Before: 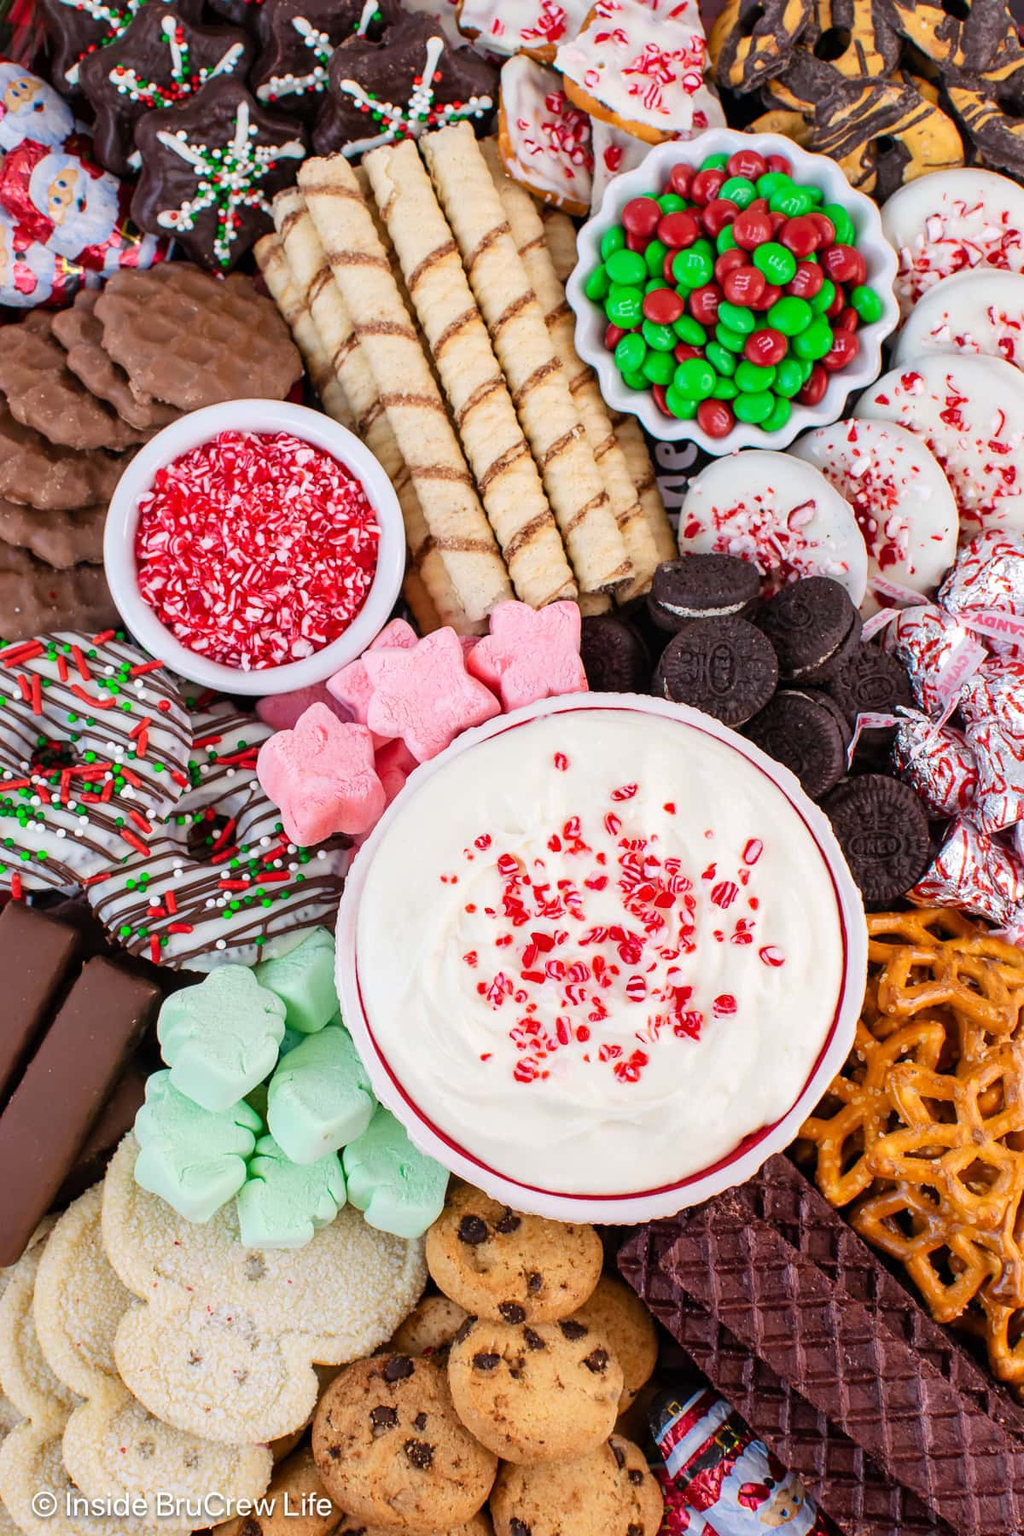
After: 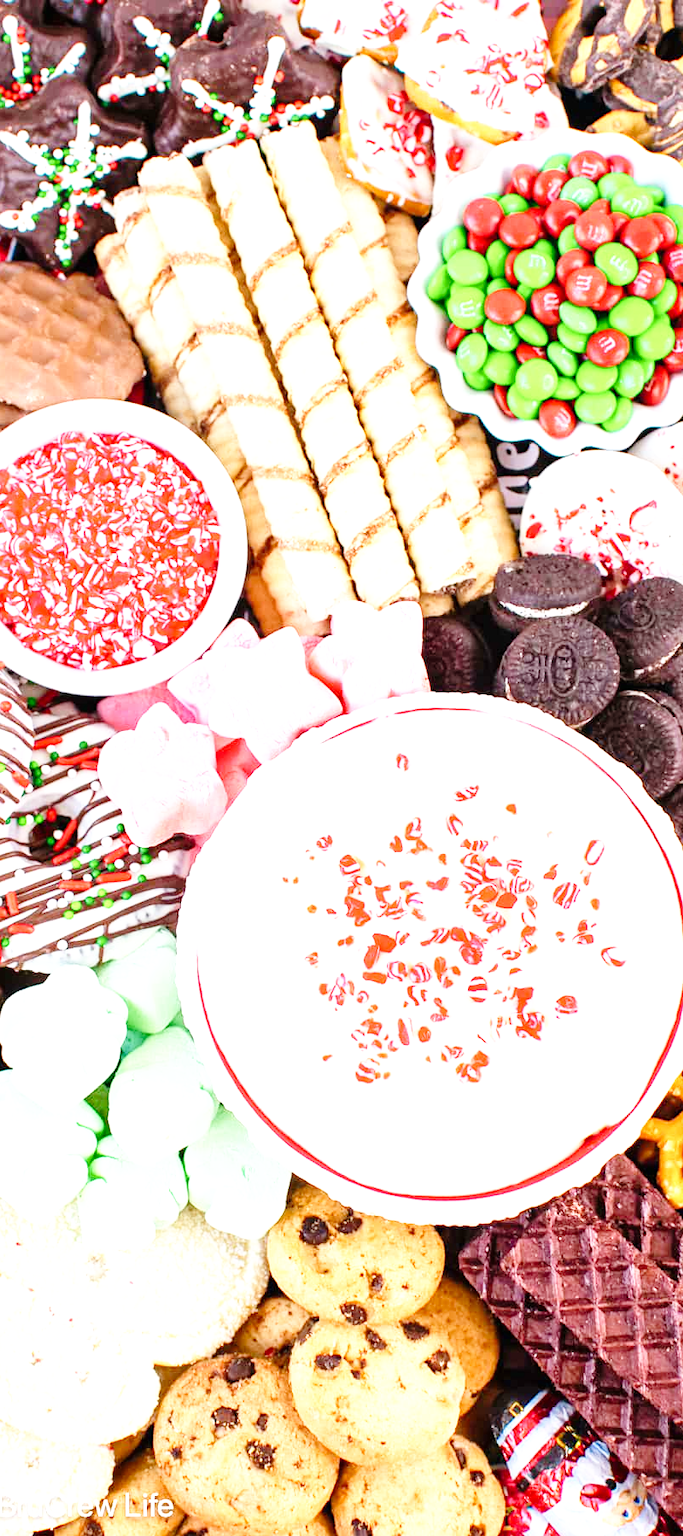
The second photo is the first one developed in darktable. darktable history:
exposure: black level correction 0, exposure 1.173 EV, compensate exposure bias true, compensate highlight preservation false
crop and rotate: left 15.546%, right 17.787%
base curve: curves: ch0 [(0, 0) (0.008, 0.007) (0.022, 0.029) (0.048, 0.089) (0.092, 0.197) (0.191, 0.399) (0.275, 0.534) (0.357, 0.65) (0.477, 0.78) (0.542, 0.833) (0.799, 0.973) (1, 1)], preserve colors none
tone equalizer: -7 EV 0.13 EV, smoothing diameter 25%, edges refinement/feathering 10, preserve details guided filter
